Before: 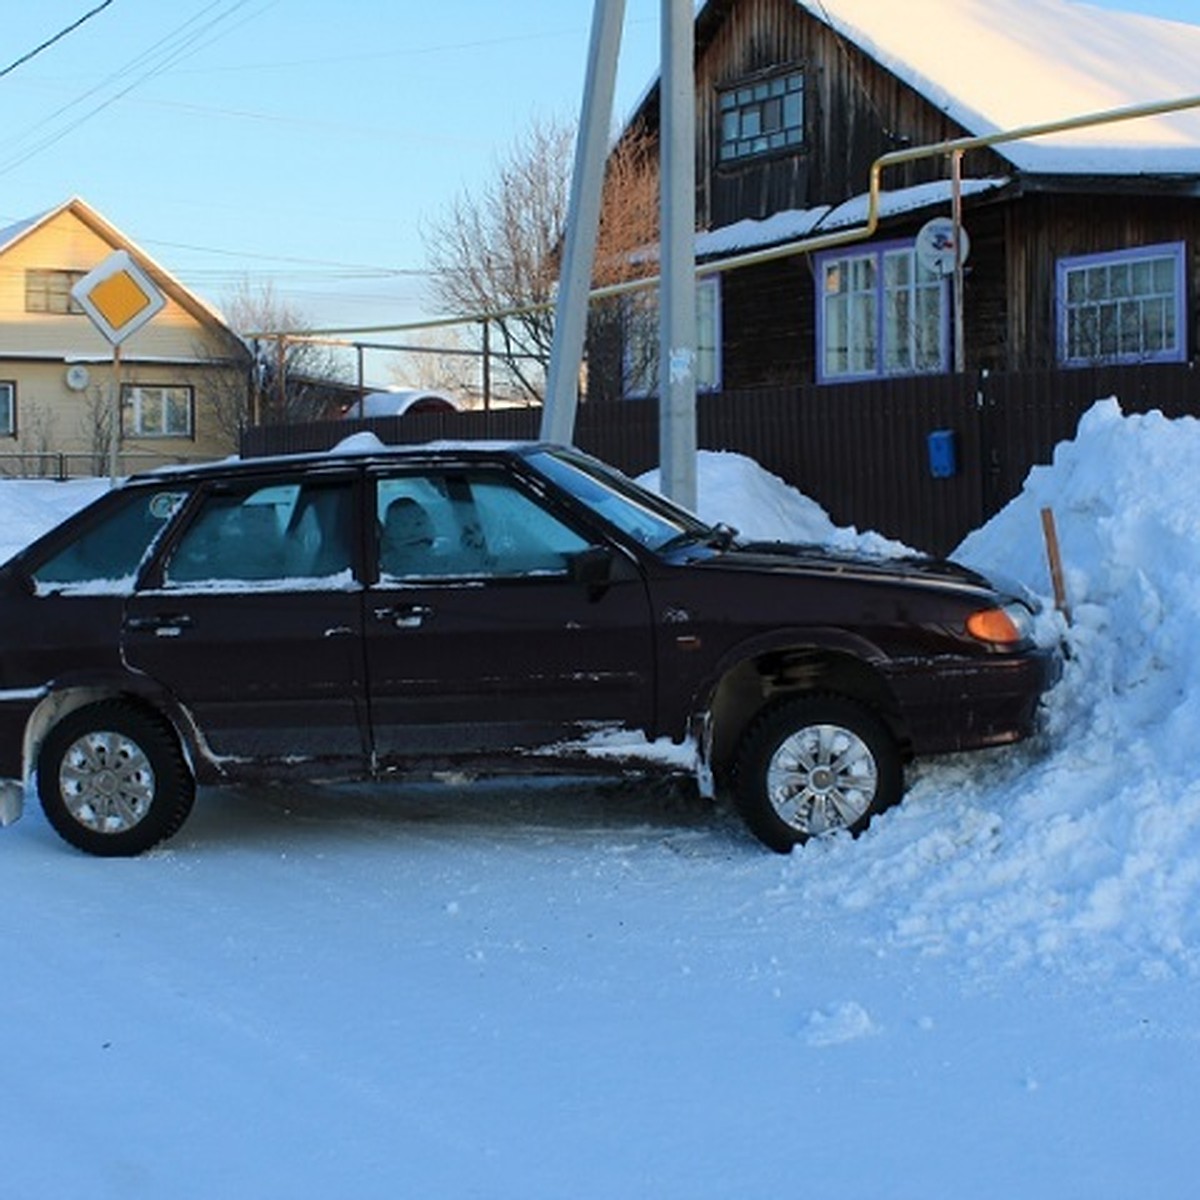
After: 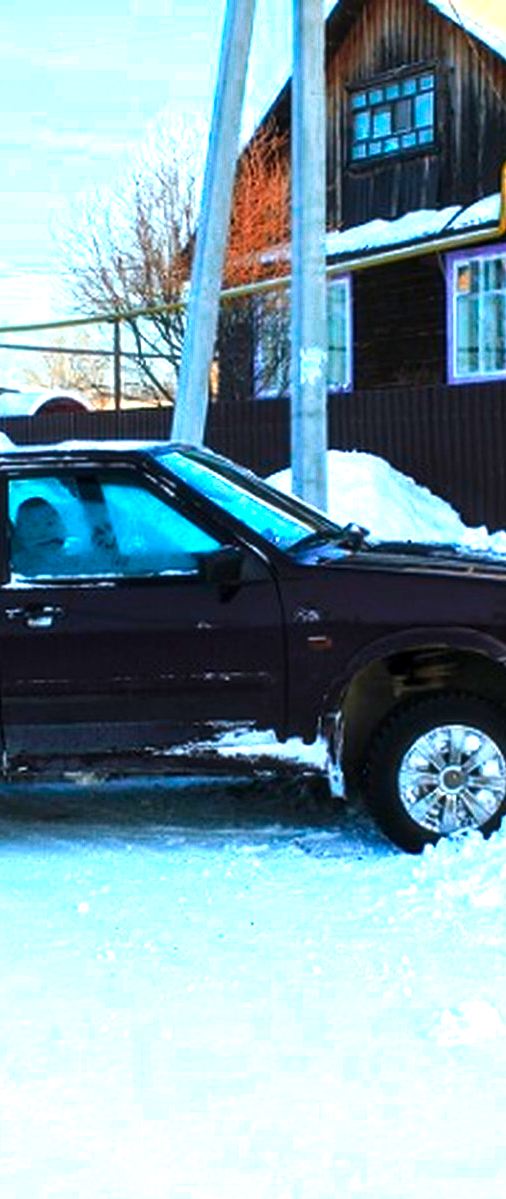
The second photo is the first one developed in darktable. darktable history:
crop: left 30.768%, right 27.019%
local contrast: on, module defaults
exposure: exposure 0.297 EV, compensate highlight preservation false
haze removal: strength -0.045, compatibility mode true, adaptive false
color zones: curves: ch0 [(0.473, 0.374) (0.742, 0.784)]; ch1 [(0.354, 0.737) (0.742, 0.705)]; ch2 [(0.318, 0.421) (0.758, 0.532)]
color balance rgb: linear chroma grading › shadows 9.704%, linear chroma grading › highlights 9.684%, linear chroma grading › global chroma 14.755%, linear chroma grading › mid-tones 14.699%, perceptual saturation grading › global saturation 19.965%, perceptual brilliance grading › global brilliance -18.2%, perceptual brilliance grading › highlights 29.021%
